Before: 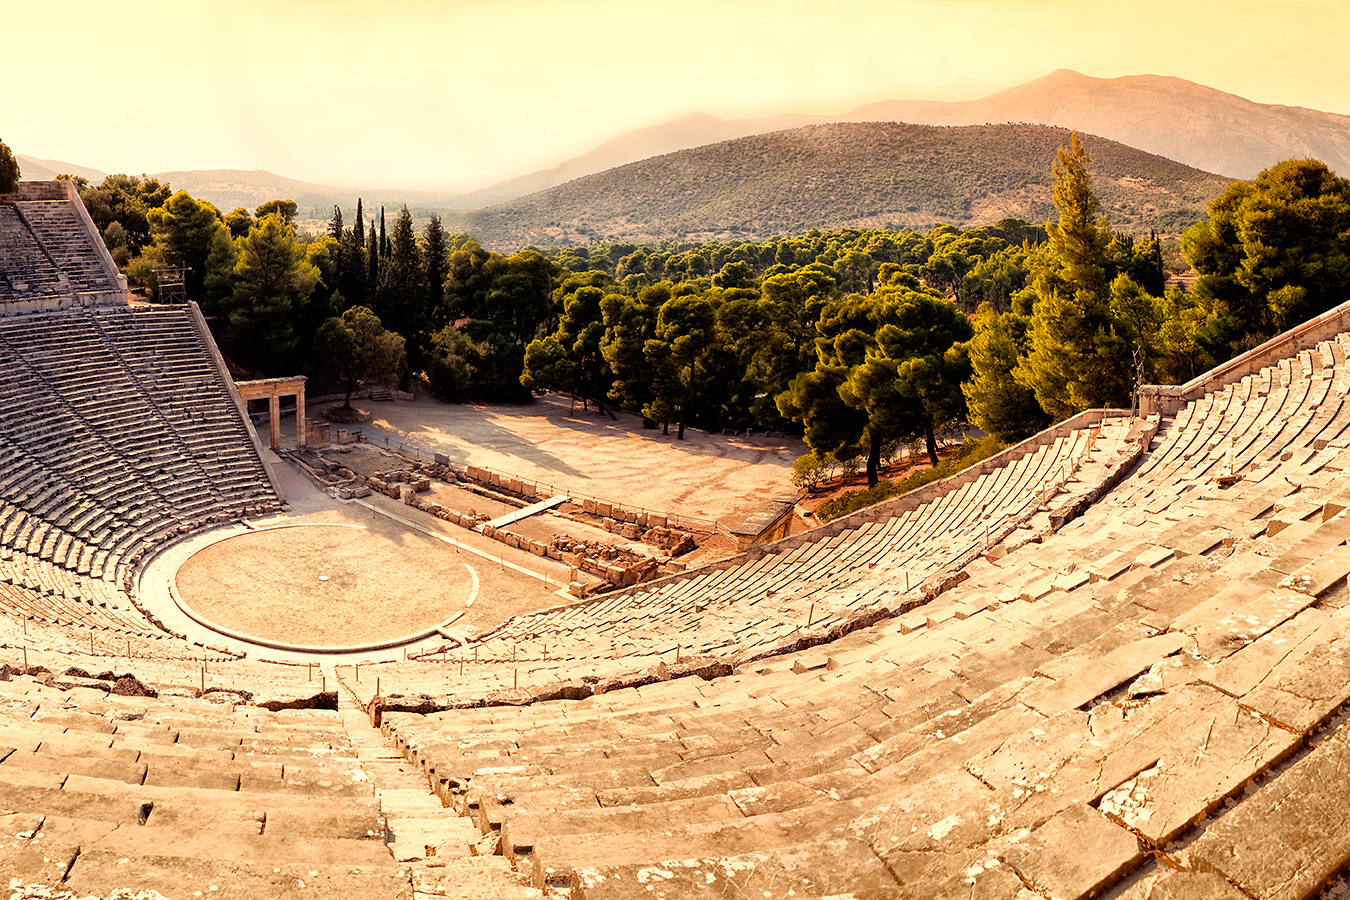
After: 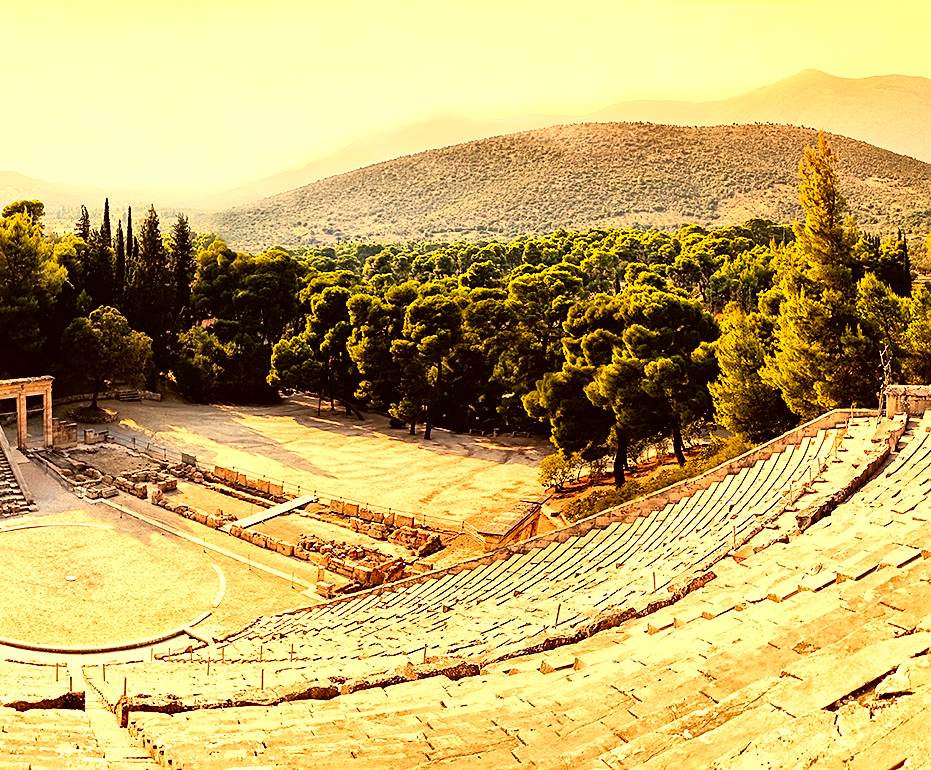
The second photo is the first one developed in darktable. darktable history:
sharpen: on, module defaults
color correction: highlights a* -1.54, highlights b* 10.23, shadows a* 0.295, shadows b* 19.61
shadows and highlights: radius 124.72, shadows 30.49, highlights -31.01, highlights color adjustment 73.96%, low approximation 0.01, soften with gaussian
contrast brightness saturation: contrast 0.203, brightness 0.168, saturation 0.219
crop: left 18.776%, right 12.255%, bottom 14.377%
tone equalizer: -8 EV -0.378 EV, -7 EV -0.385 EV, -6 EV -0.314 EV, -5 EV -0.222 EV, -3 EV 0.222 EV, -2 EV 0.346 EV, -1 EV 0.367 EV, +0 EV 0.408 EV
